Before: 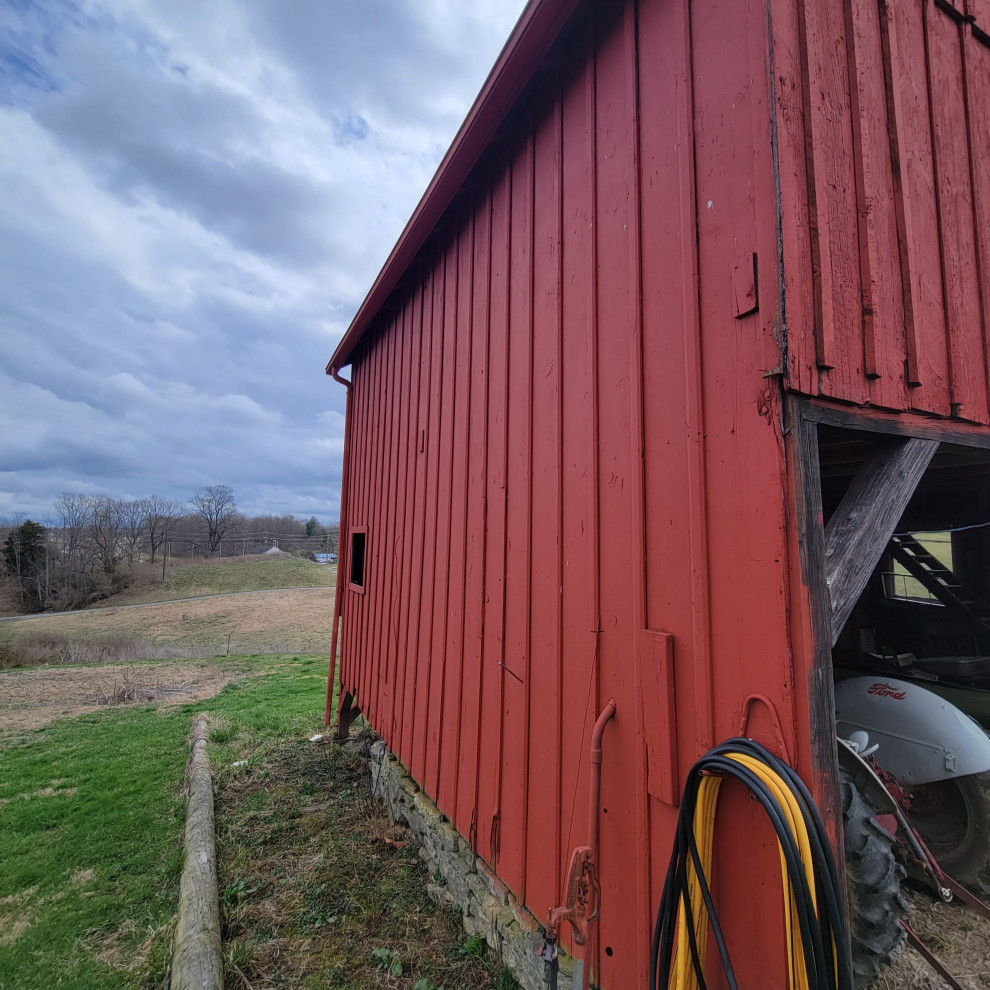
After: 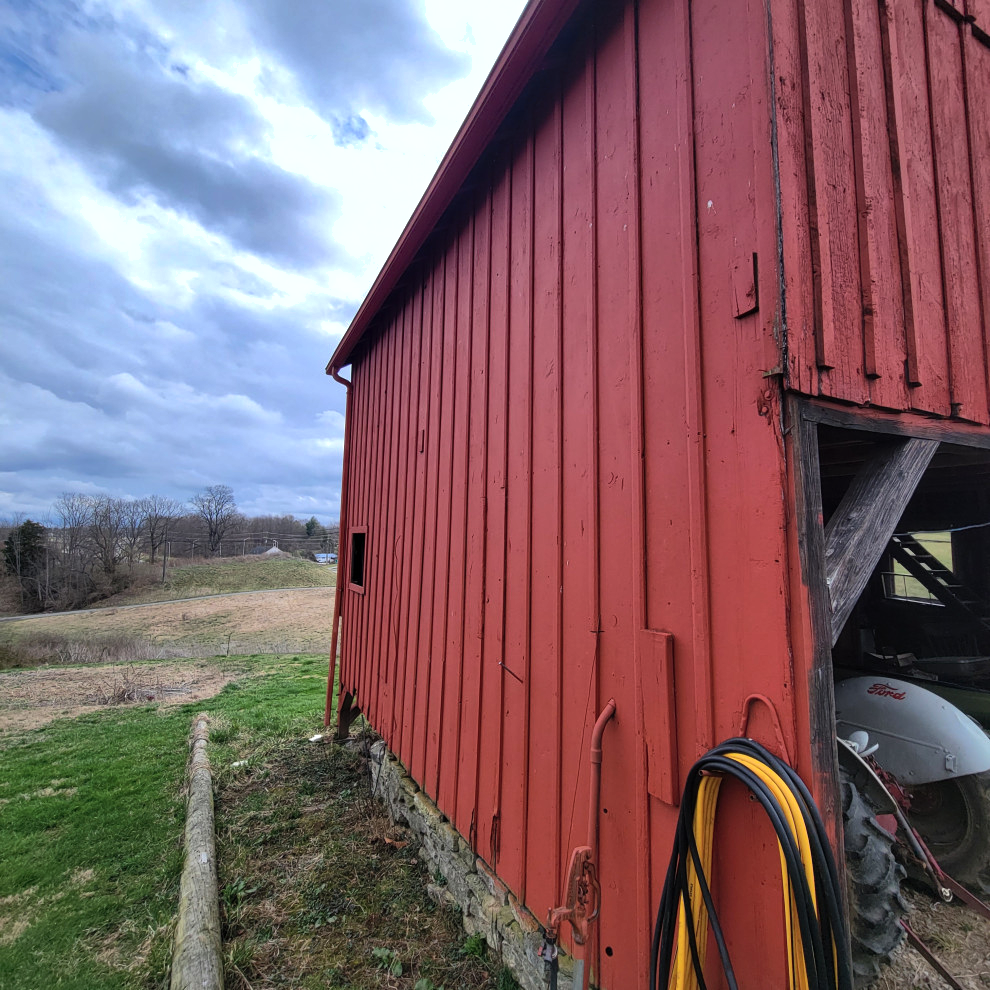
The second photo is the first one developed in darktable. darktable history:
shadows and highlights: on, module defaults
tone equalizer: -8 EV -0.75 EV, -7 EV -0.7 EV, -6 EV -0.6 EV, -5 EV -0.4 EV, -3 EV 0.4 EV, -2 EV 0.6 EV, -1 EV 0.7 EV, +0 EV 0.75 EV, edges refinement/feathering 500, mask exposure compensation -1.57 EV, preserve details no
